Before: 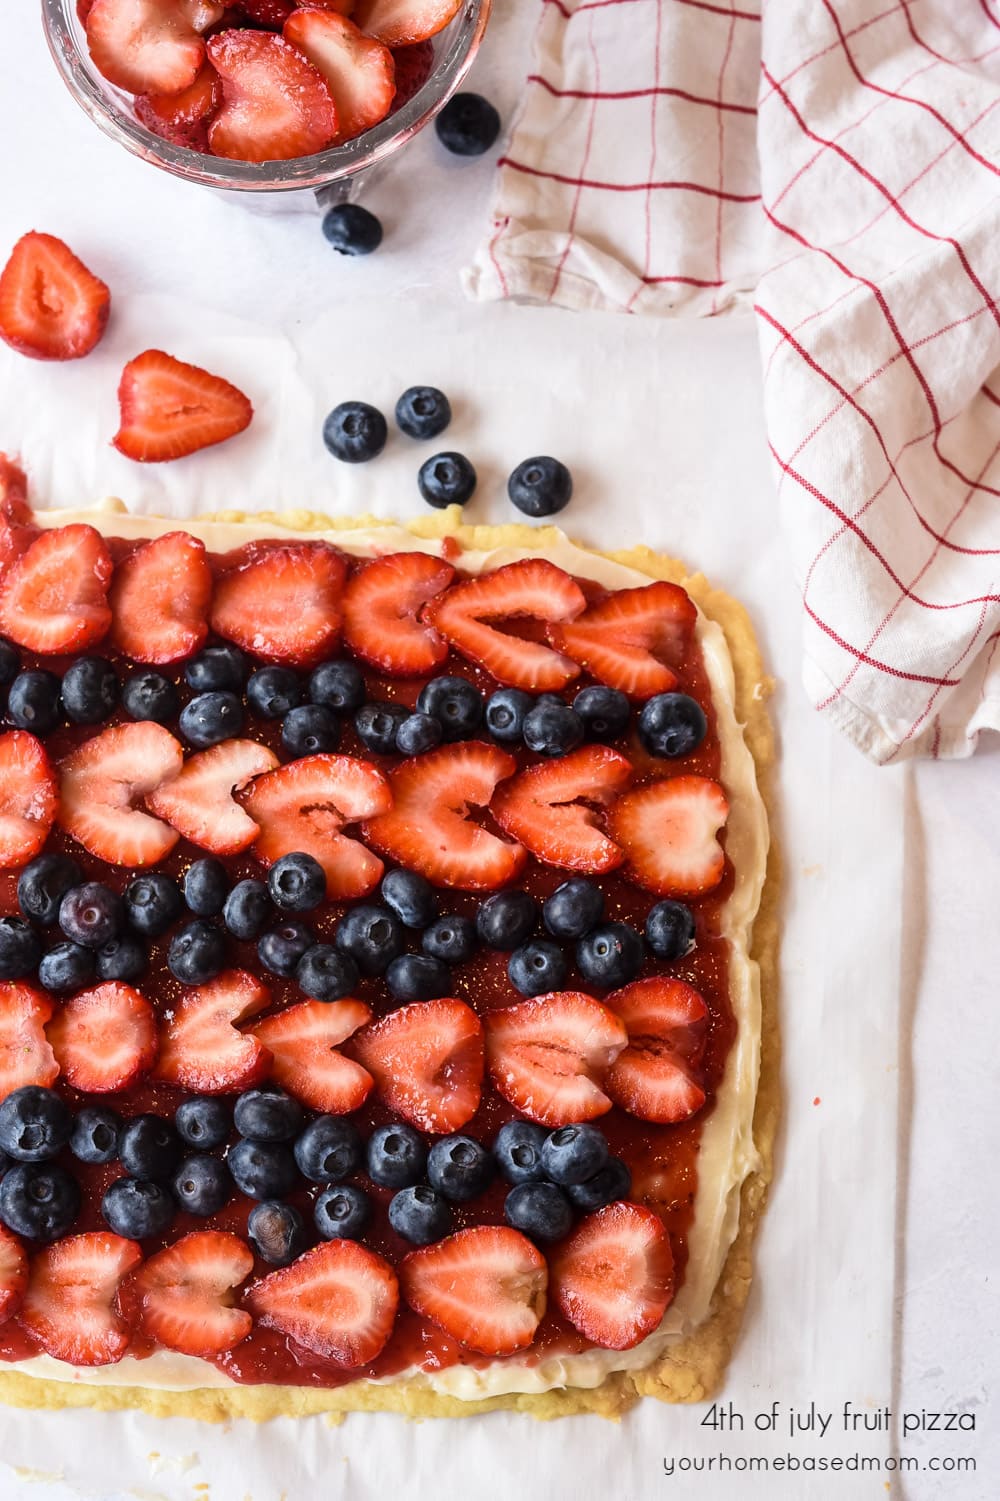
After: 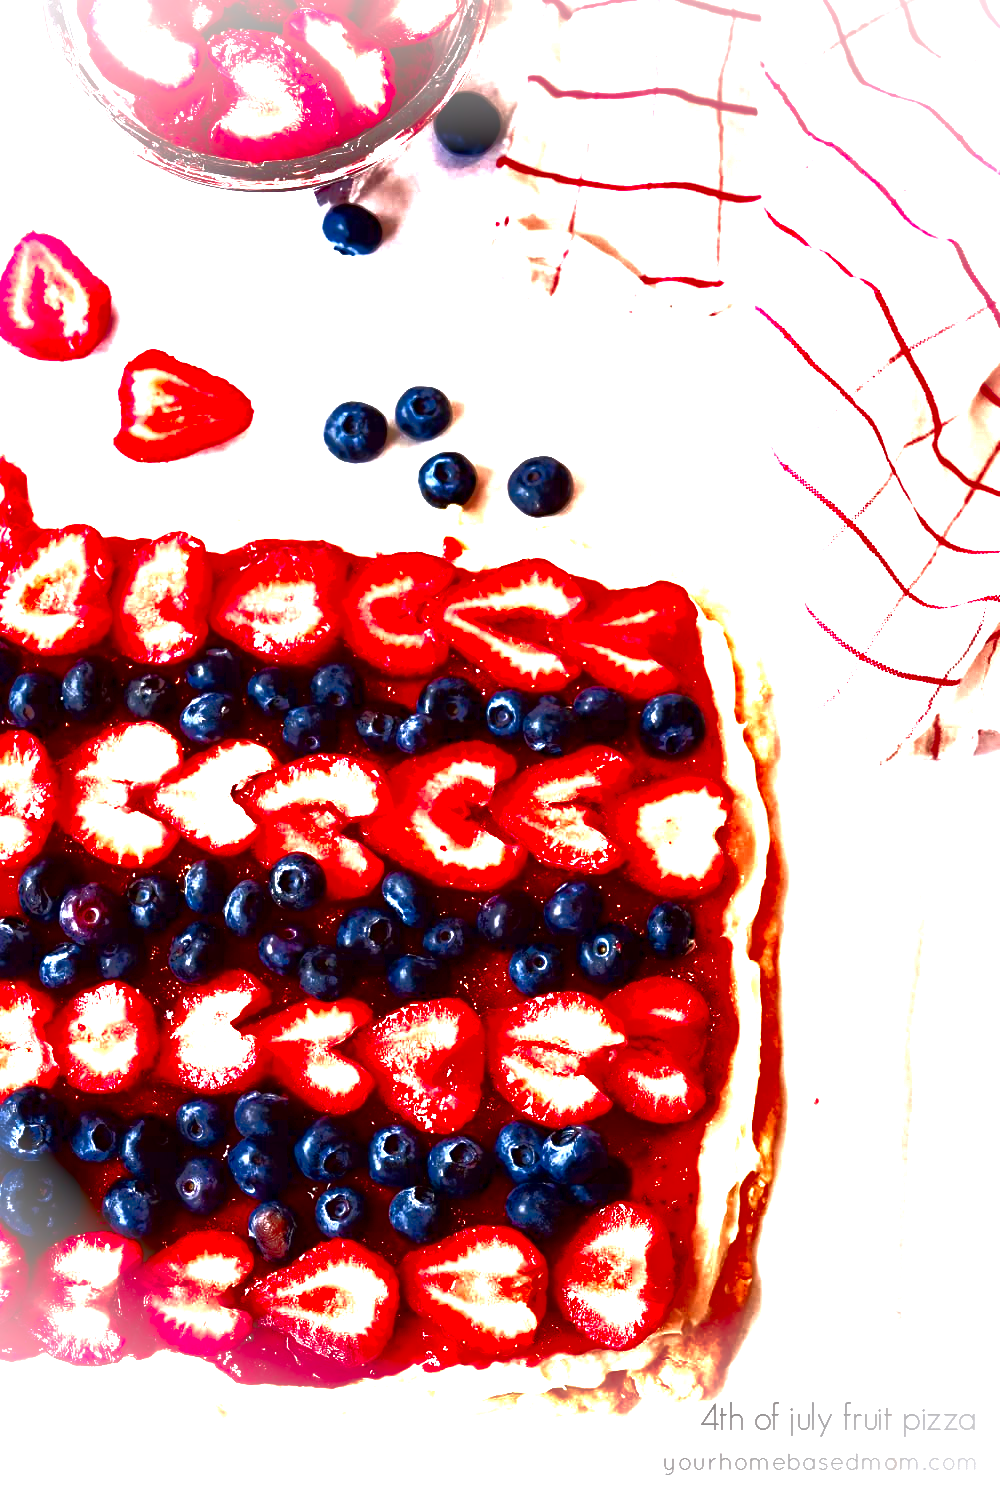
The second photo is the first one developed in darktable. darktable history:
exposure: black level correction 0, exposure 1.438 EV, compensate highlight preservation false
vignetting: brightness 0.99, saturation -0.492
color zones: curves: ch0 [(0, 0.473) (0.001, 0.473) (0.226, 0.548) (0.4, 0.589) (0.525, 0.54) (0.728, 0.403) (0.999, 0.473) (1, 0.473)]; ch1 [(0, 0.619) (0.001, 0.619) (0.234, 0.388) (0.4, 0.372) (0.528, 0.422) (0.732, 0.53) (0.999, 0.619) (1, 0.619)]; ch2 [(0, 0.547) (0.001, 0.547) (0.226, 0.45) (0.4, 0.525) (0.525, 0.585) (0.8, 0.511) (0.999, 0.547) (1, 0.547)]
tone equalizer: -8 EV -0.519 EV, -7 EV -0.338 EV, -6 EV -0.086 EV, -5 EV 0.39 EV, -4 EV 0.95 EV, -3 EV 0.771 EV, -2 EV -0.014 EV, -1 EV 0.139 EV, +0 EV -0.029 EV, edges refinement/feathering 500, mask exposure compensation -1.57 EV, preserve details no
contrast brightness saturation: brightness -0.993, saturation 0.988
